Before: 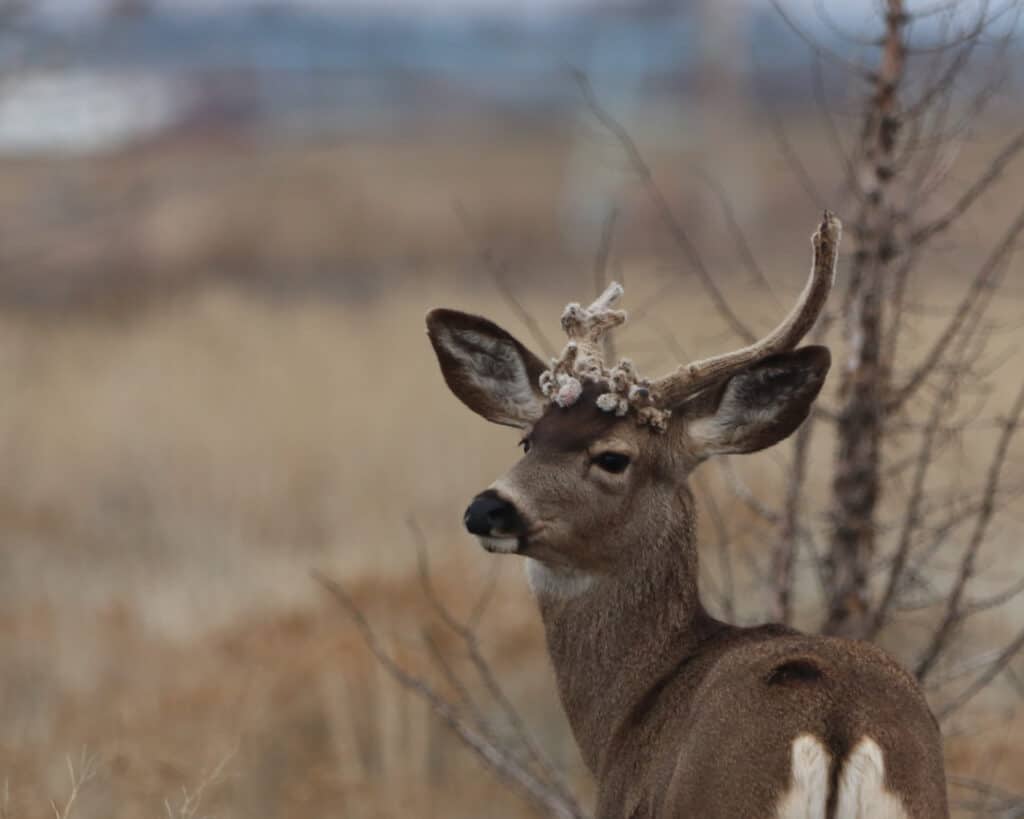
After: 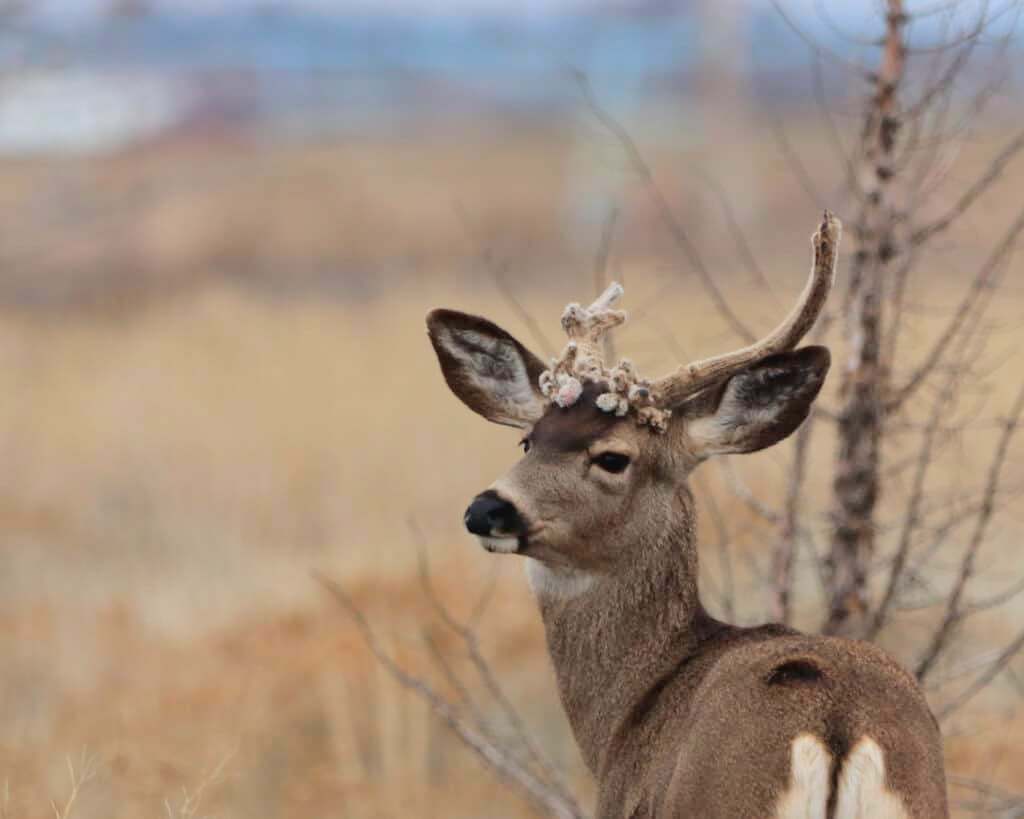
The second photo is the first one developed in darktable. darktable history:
contrast brightness saturation: contrast 0.066, brightness 0.178, saturation 0.415
tone curve: curves: ch0 [(0, 0) (0.003, 0.016) (0.011, 0.015) (0.025, 0.017) (0.044, 0.026) (0.069, 0.034) (0.1, 0.043) (0.136, 0.068) (0.177, 0.119) (0.224, 0.175) (0.277, 0.251) (0.335, 0.328) (0.399, 0.415) (0.468, 0.499) (0.543, 0.58) (0.623, 0.659) (0.709, 0.731) (0.801, 0.807) (0.898, 0.895) (1, 1)], color space Lab, independent channels, preserve colors none
